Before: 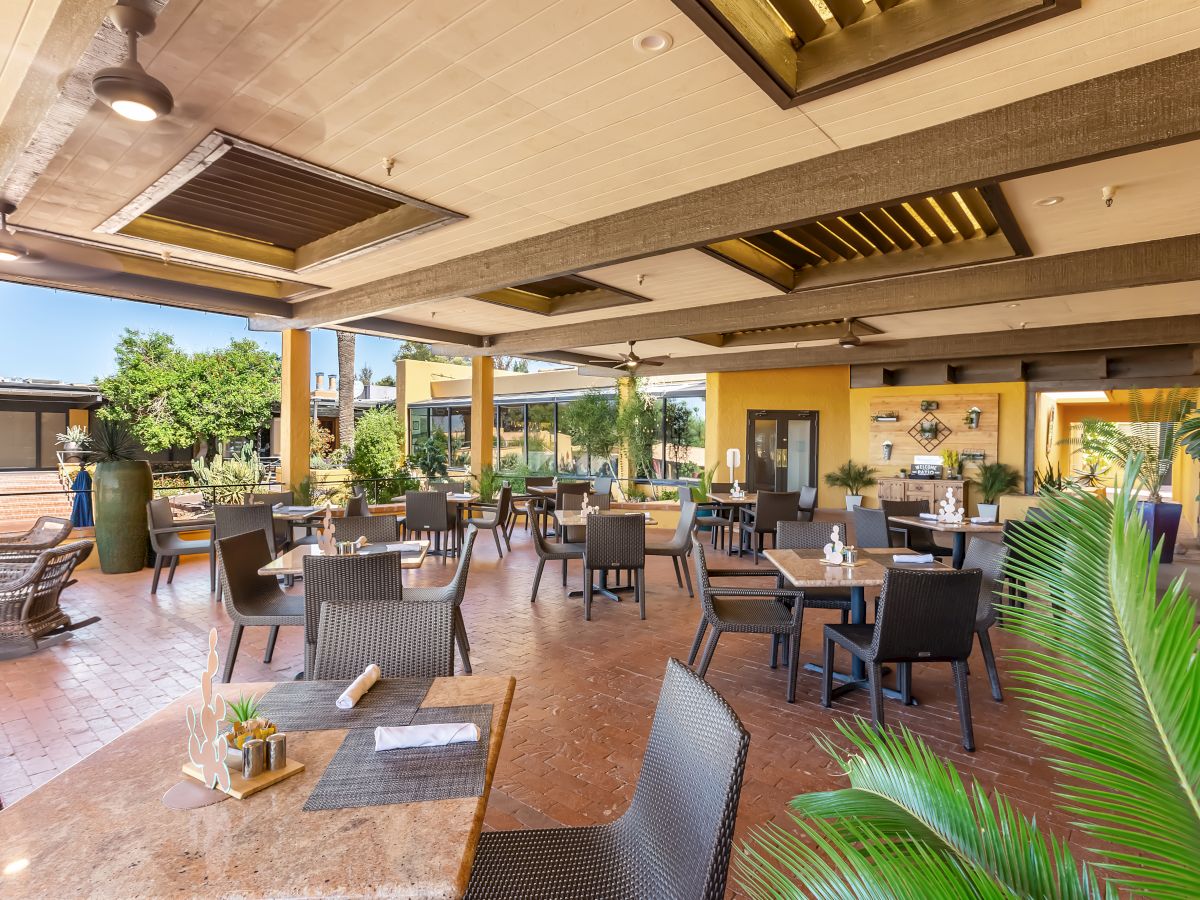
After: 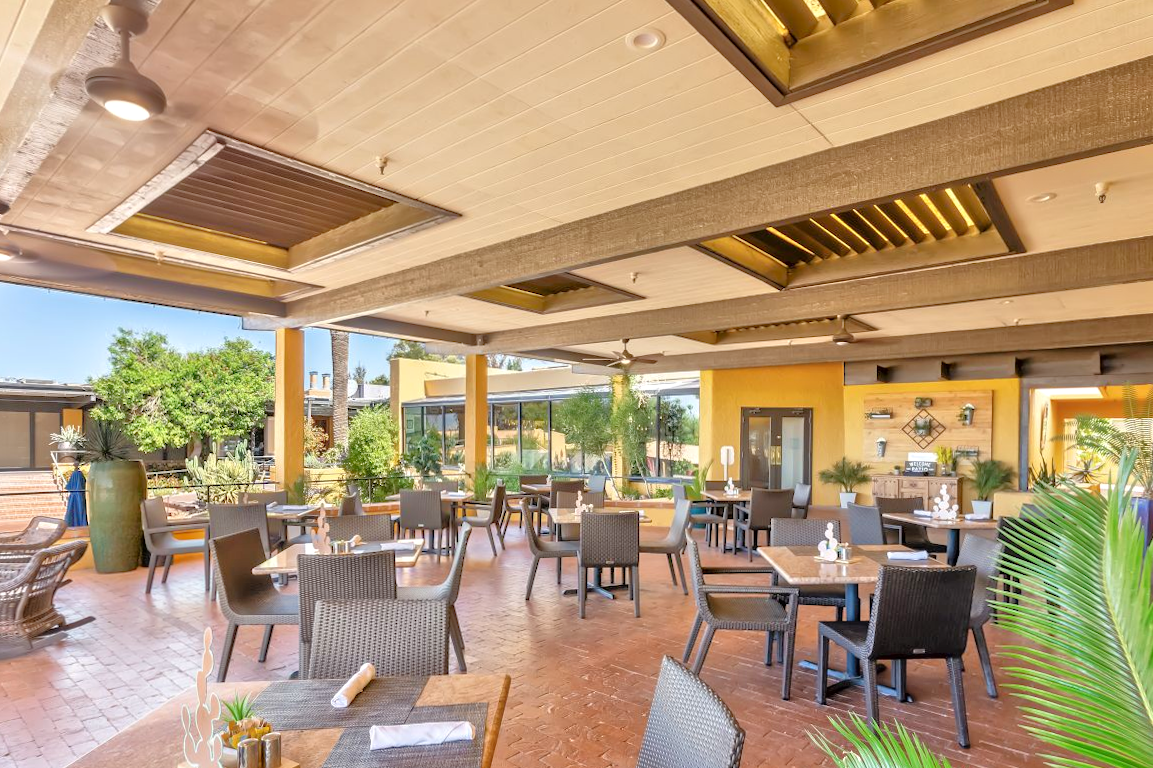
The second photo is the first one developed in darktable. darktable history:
tone equalizer: -7 EV 0.15 EV, -6 EV 0.6 EV, -5 EV 1.15 EV, -4 EV 1.33 EV, -3 EV 1.15 EV, -2 EV 0.6 EV, -1 EV 0.15 EV, mask exposure compensation -0.5 EV
crop and rotate: angle 0.2°, left 0.275%, right 3.127%, bottom 14.18%
